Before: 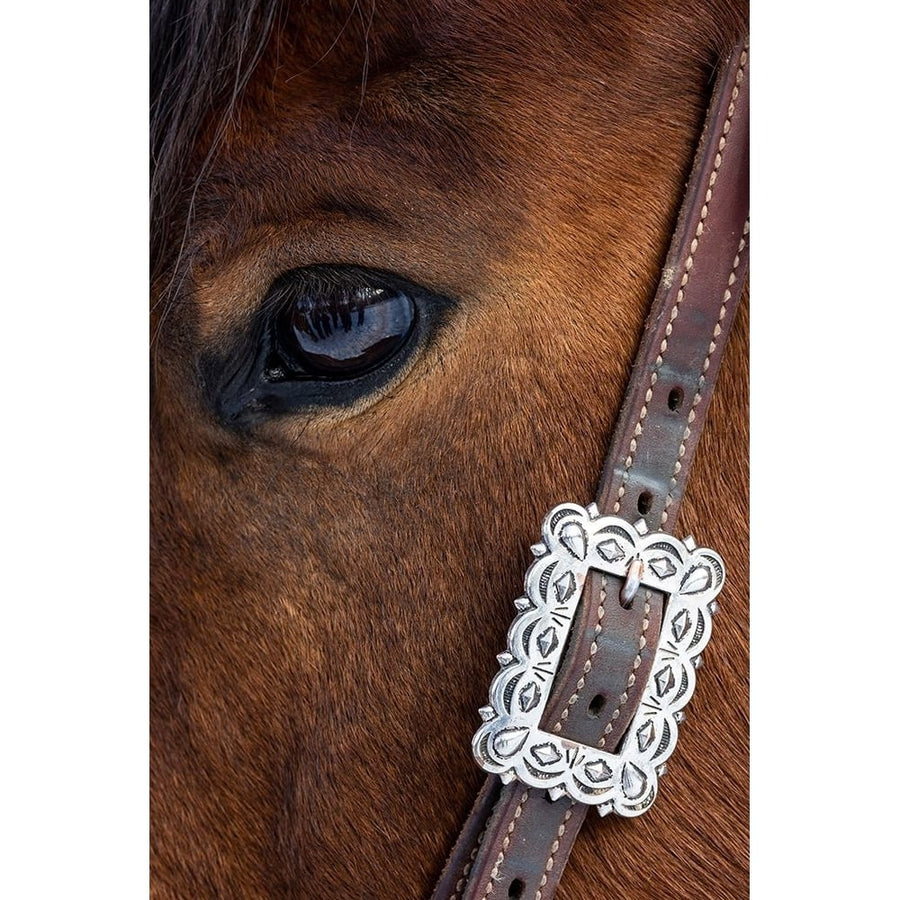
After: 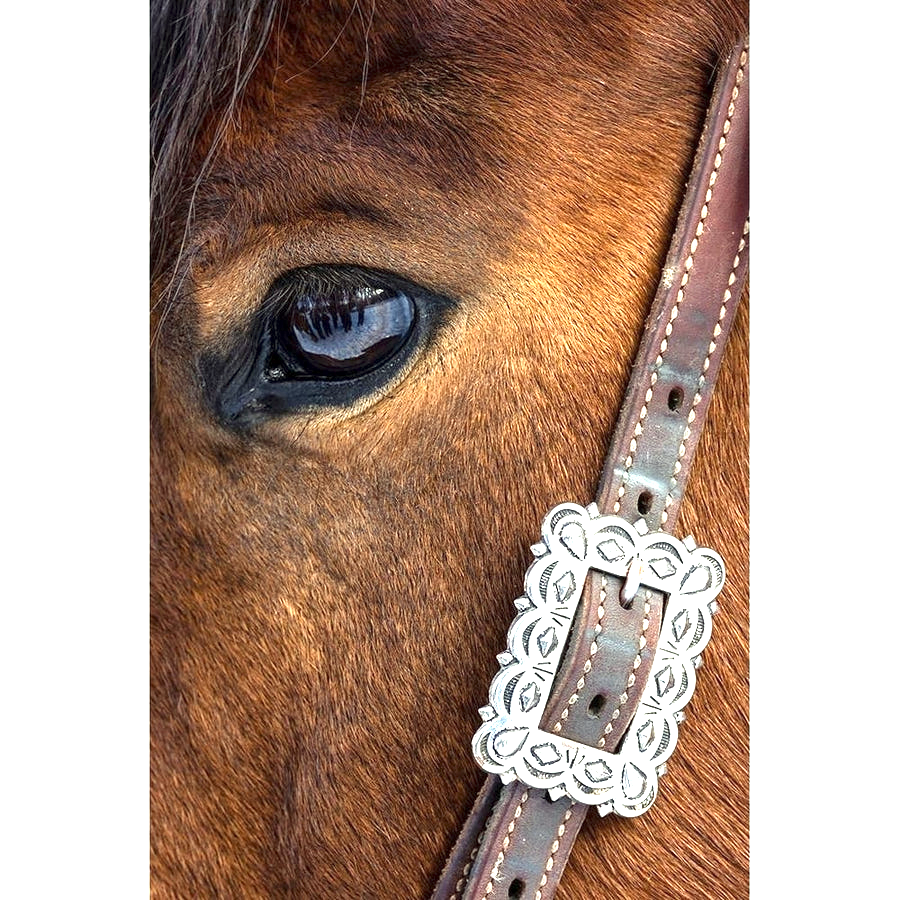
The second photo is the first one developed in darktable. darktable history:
color correction: highlights a* -4.76, highlights b* 5.03, saturation 0.975
local contrast: mode bilateral grid, contrast 19, coarseness 49, detail 119%, midtone range 0.2
exposure: black level correction 0, exposure 1.446 EV, compensate highlight preservation false
